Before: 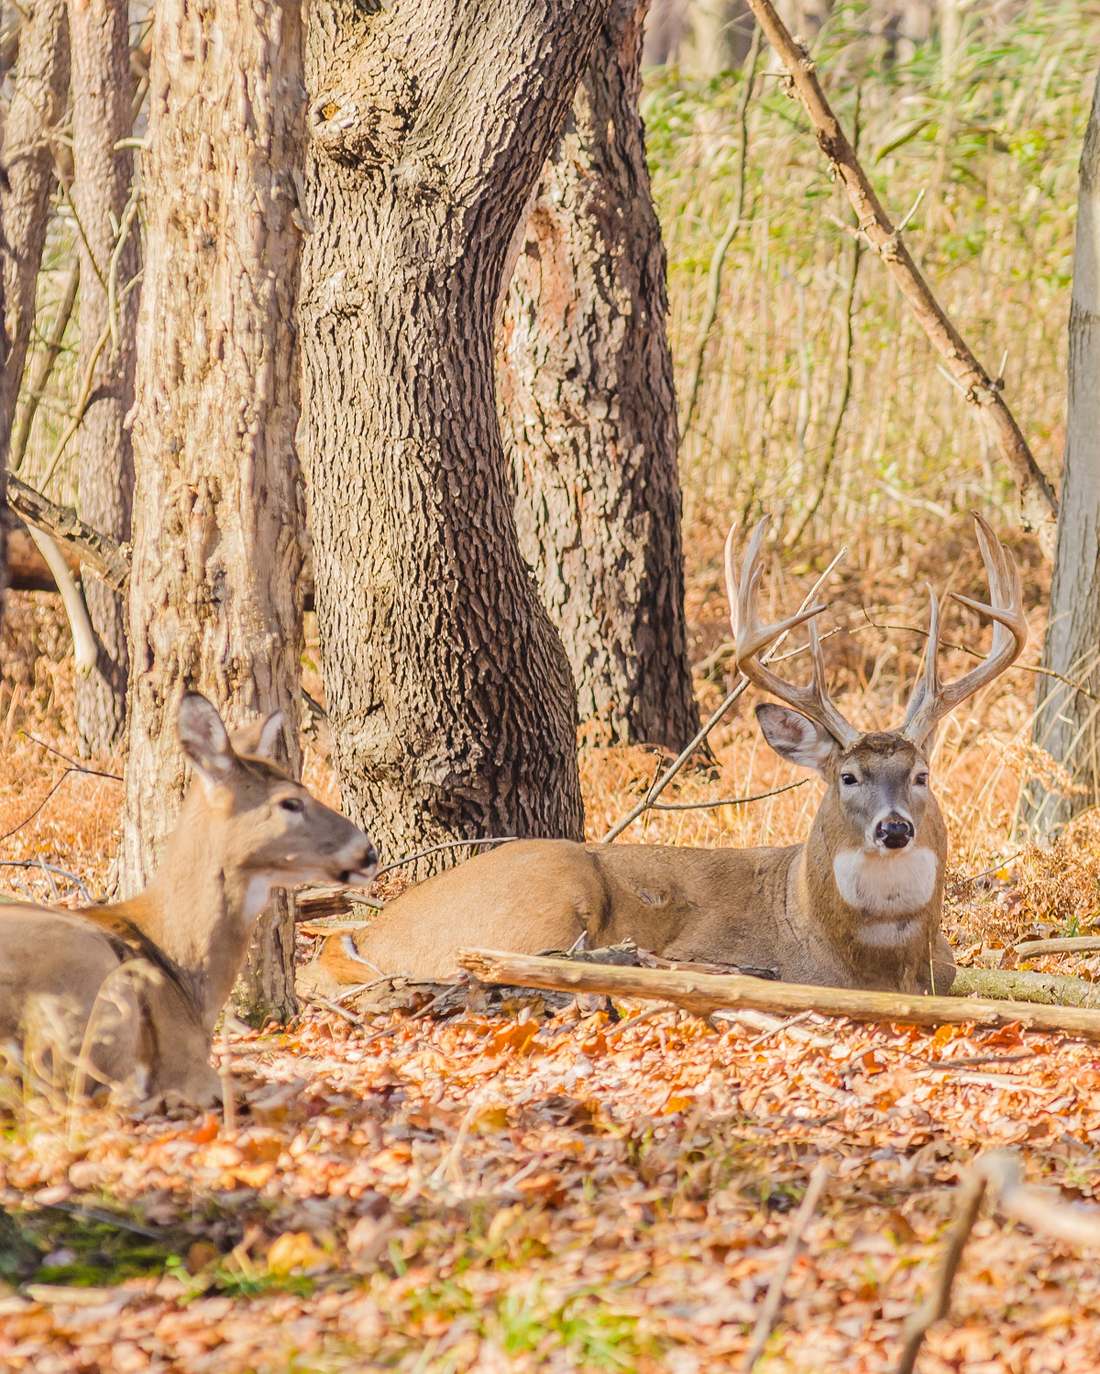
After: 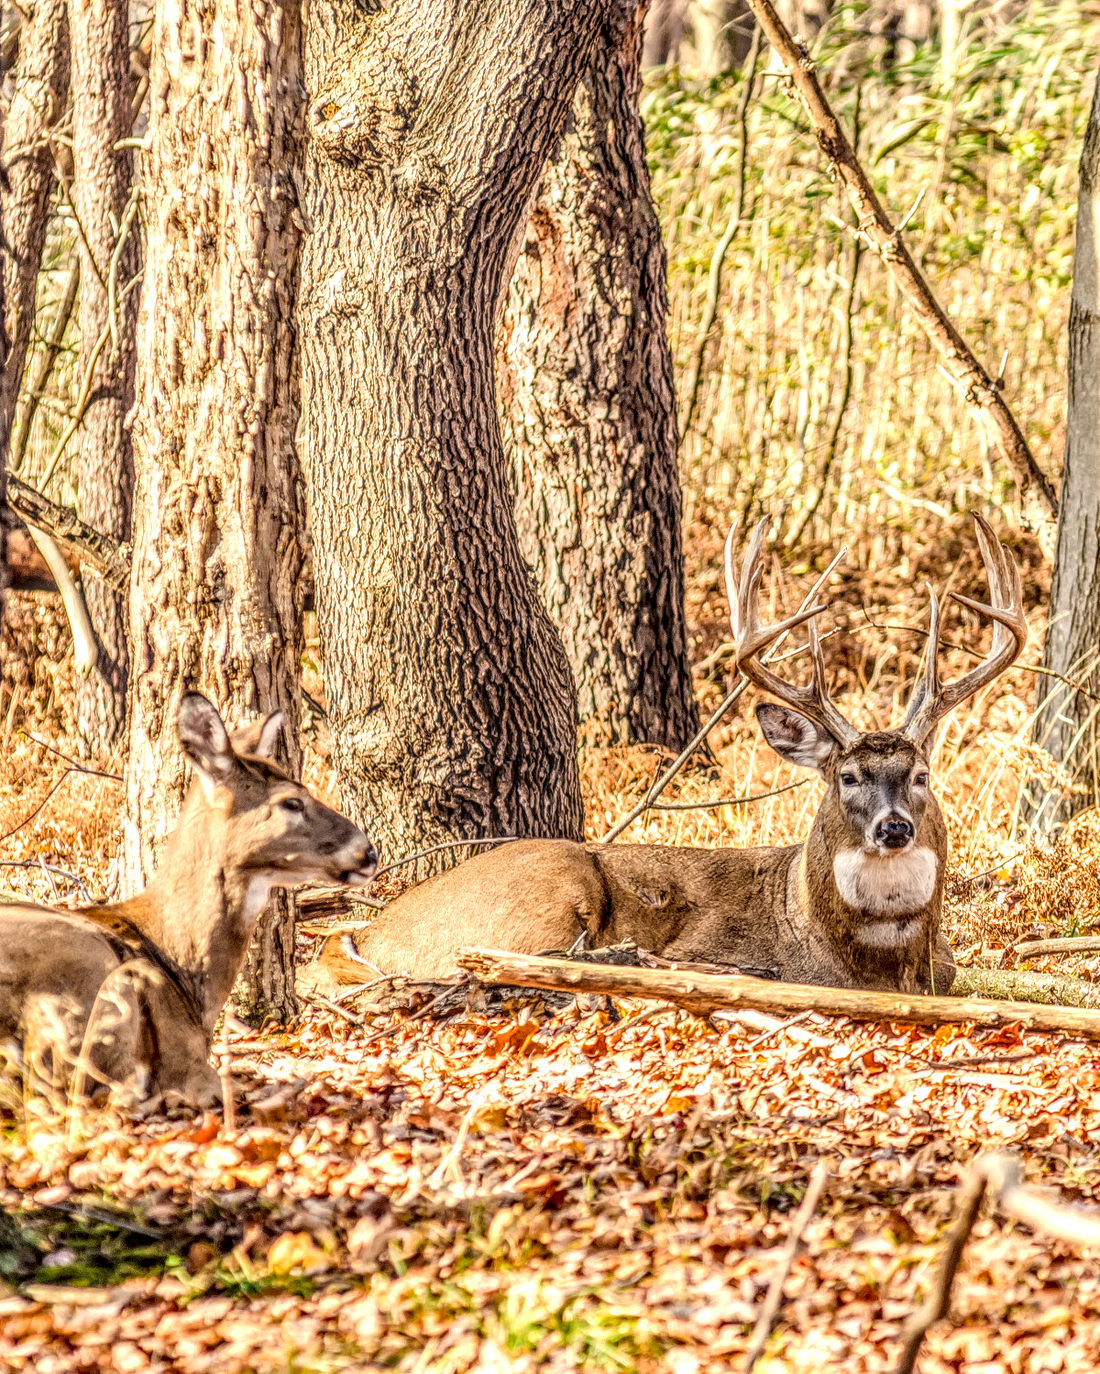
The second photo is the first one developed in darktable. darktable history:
local contrast: highlights 0%, shadows 0%, detail 300%, midtone range 0.3
exposure: exposure 0.2 EV, compensate highlight preservation false
white balance: red 1.045, blue 0.932
